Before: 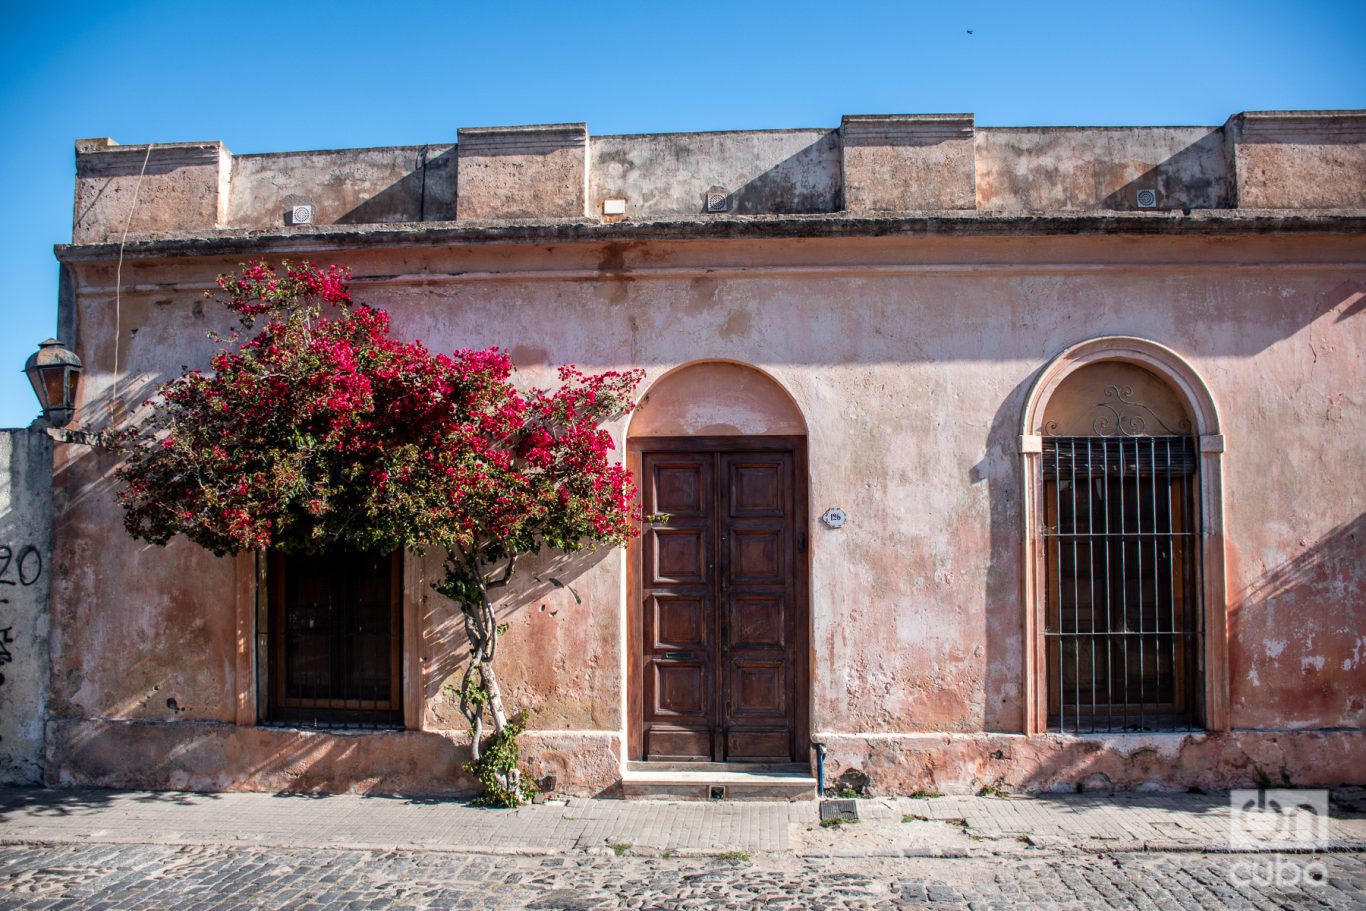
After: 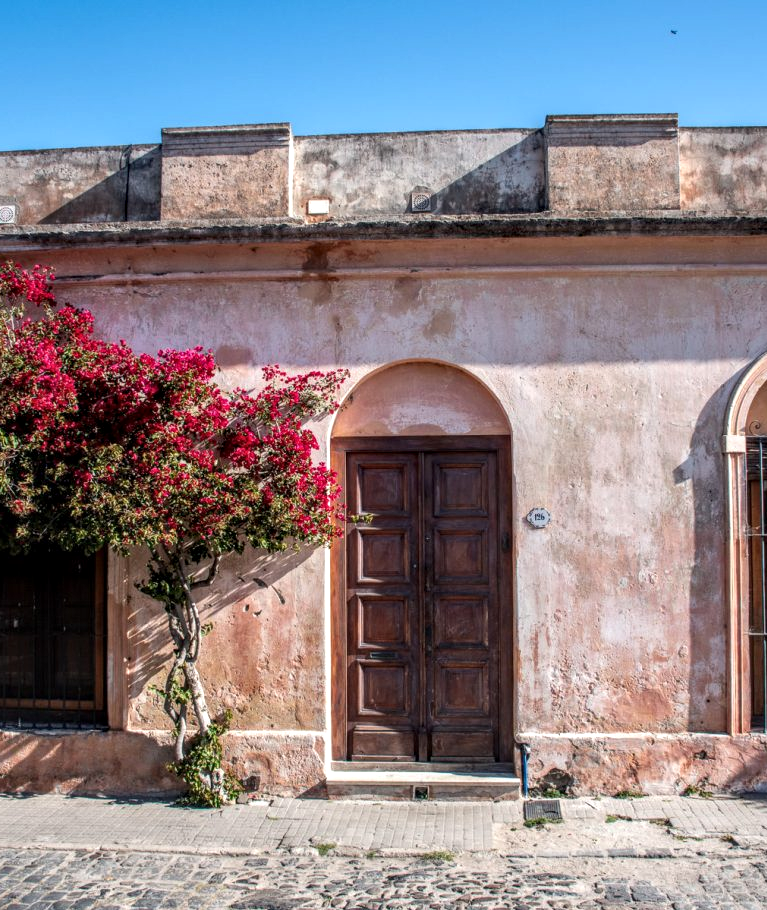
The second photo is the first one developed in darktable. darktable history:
exposure: exposure 0.128 EV, compensate highlight preservation false
local contrast: on, module defaults
crop: left 21.674%, right 22.124%, bottom 0.012%
tone equalizer: on, module defaults
